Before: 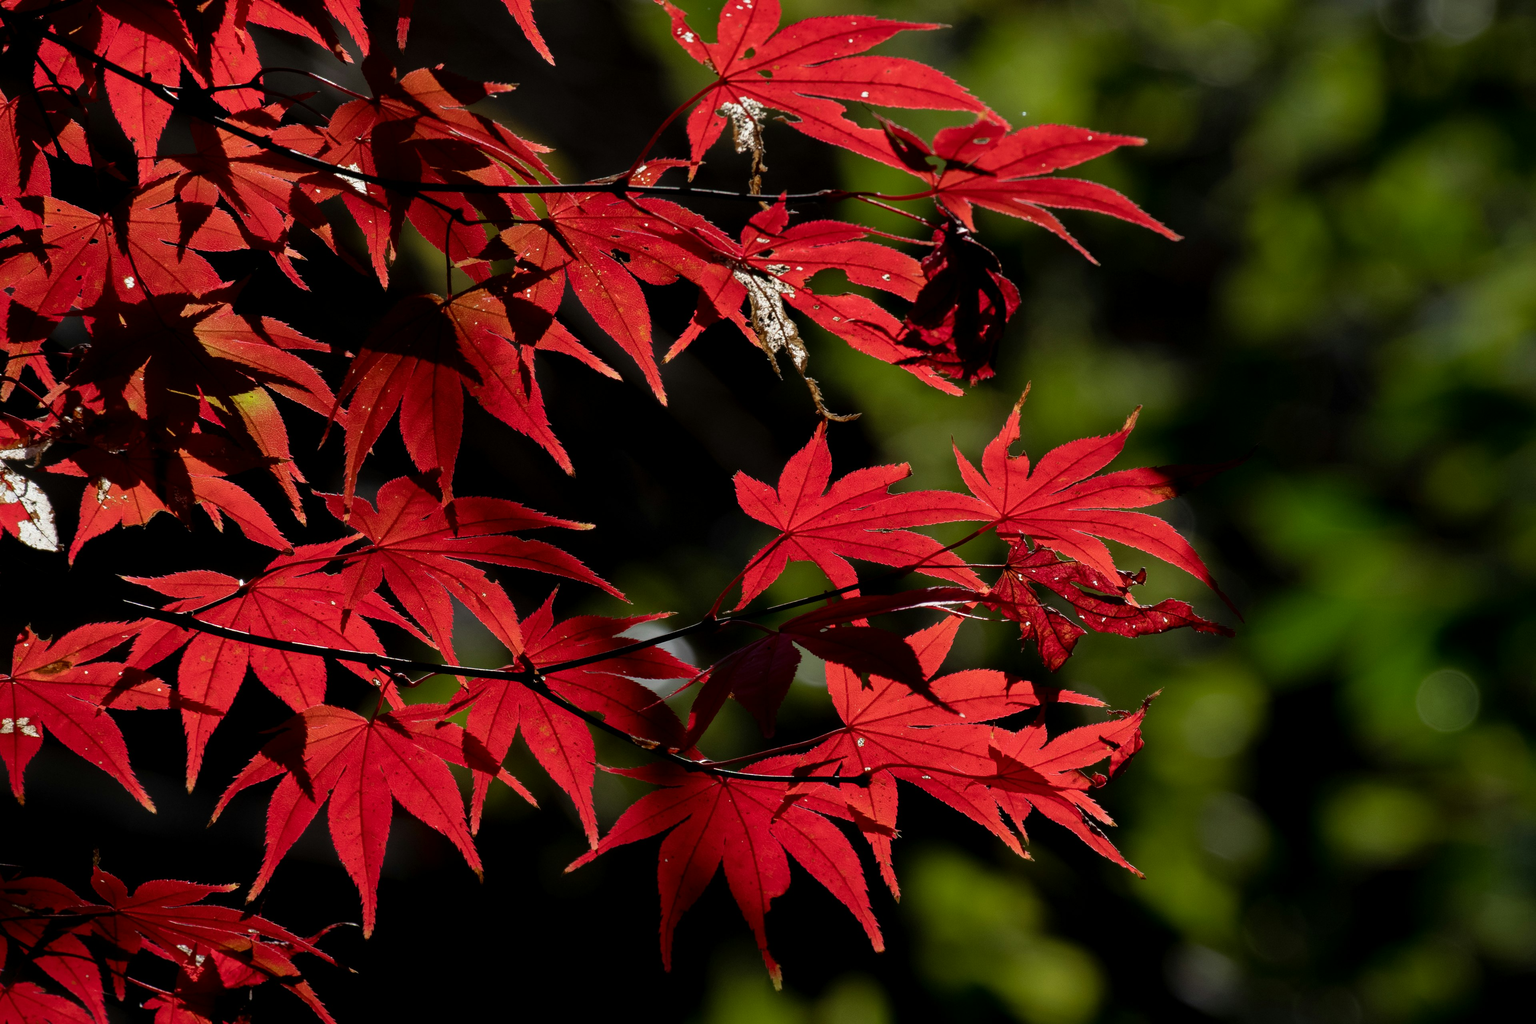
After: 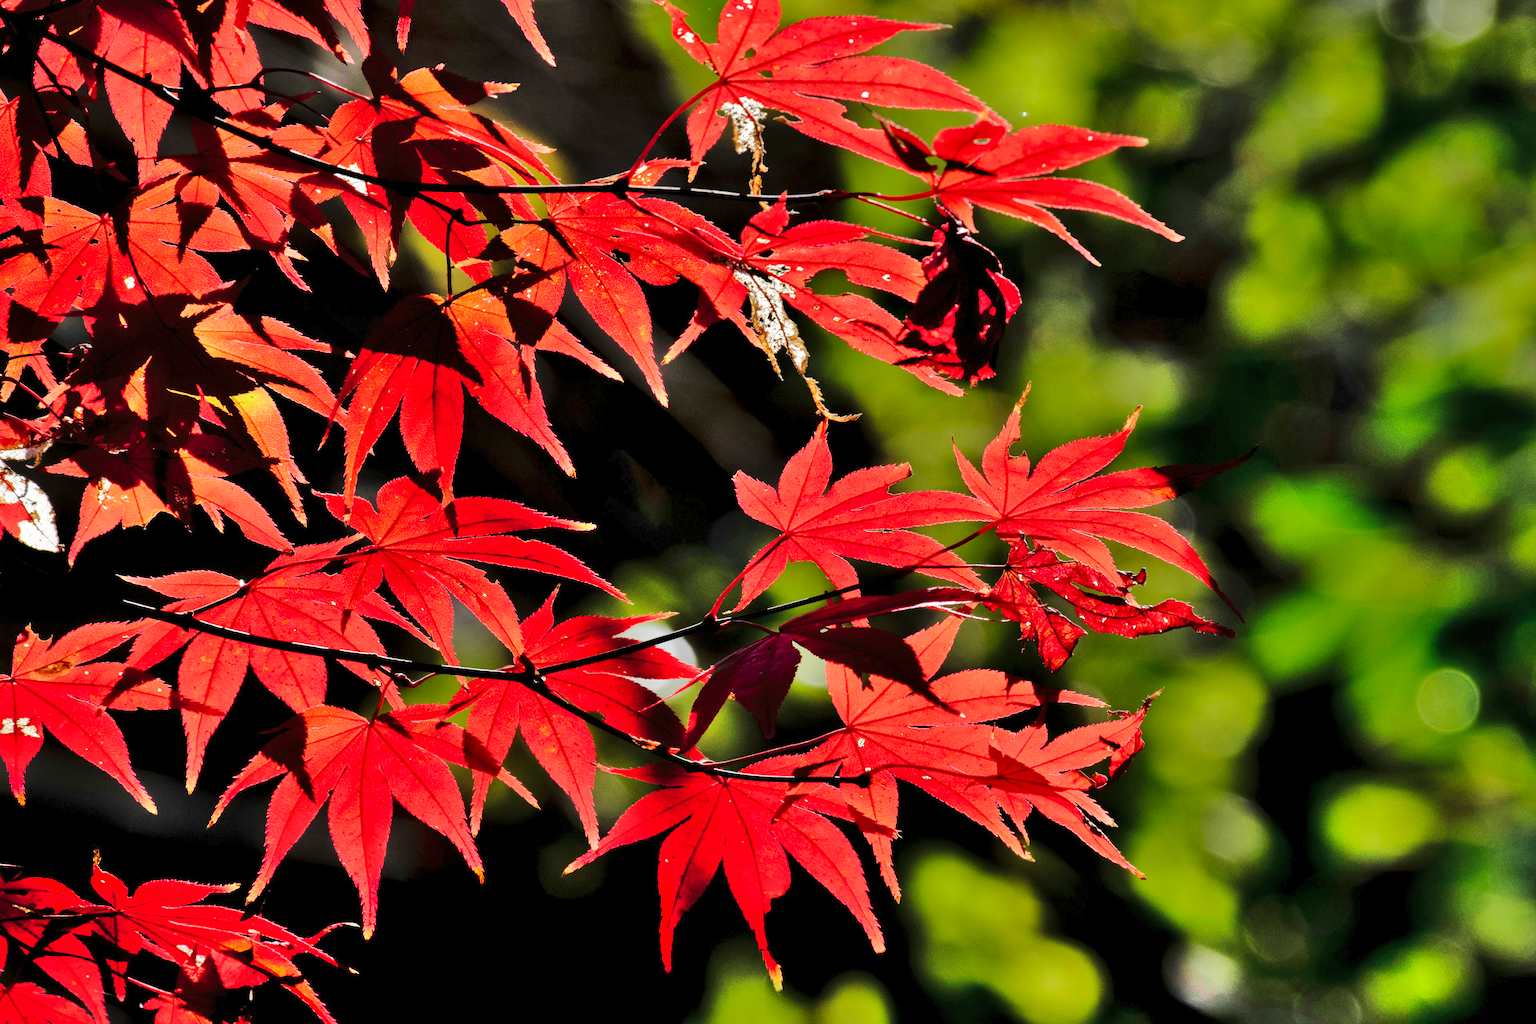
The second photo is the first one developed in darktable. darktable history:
exposure: exposure 0.6 EV, compensate highlight preservation false
shadows and highlights: shadows 75, highlights -25, soften with gaussian
base curve: curves: ch0 [(0, 0) (0.028, 0.03) (0.121, 0.232) (0.46, 0.748) (0.859, 0.968) (1, 1)], preserve colors none
tone equalizer: -8 EV 0.25 EV, -7 EV 0.417 EV, -6 EV 0.417 EV, -5 EV 0.25 EV, -3 EV -0.25 EV, -2 EV -0.417 EV, -1 EV -0.417 EV, +0 EV -0.25 EV, edges refinement/feathering 500, mask exposure compensation -1.57 EV, preserve details guided filter
